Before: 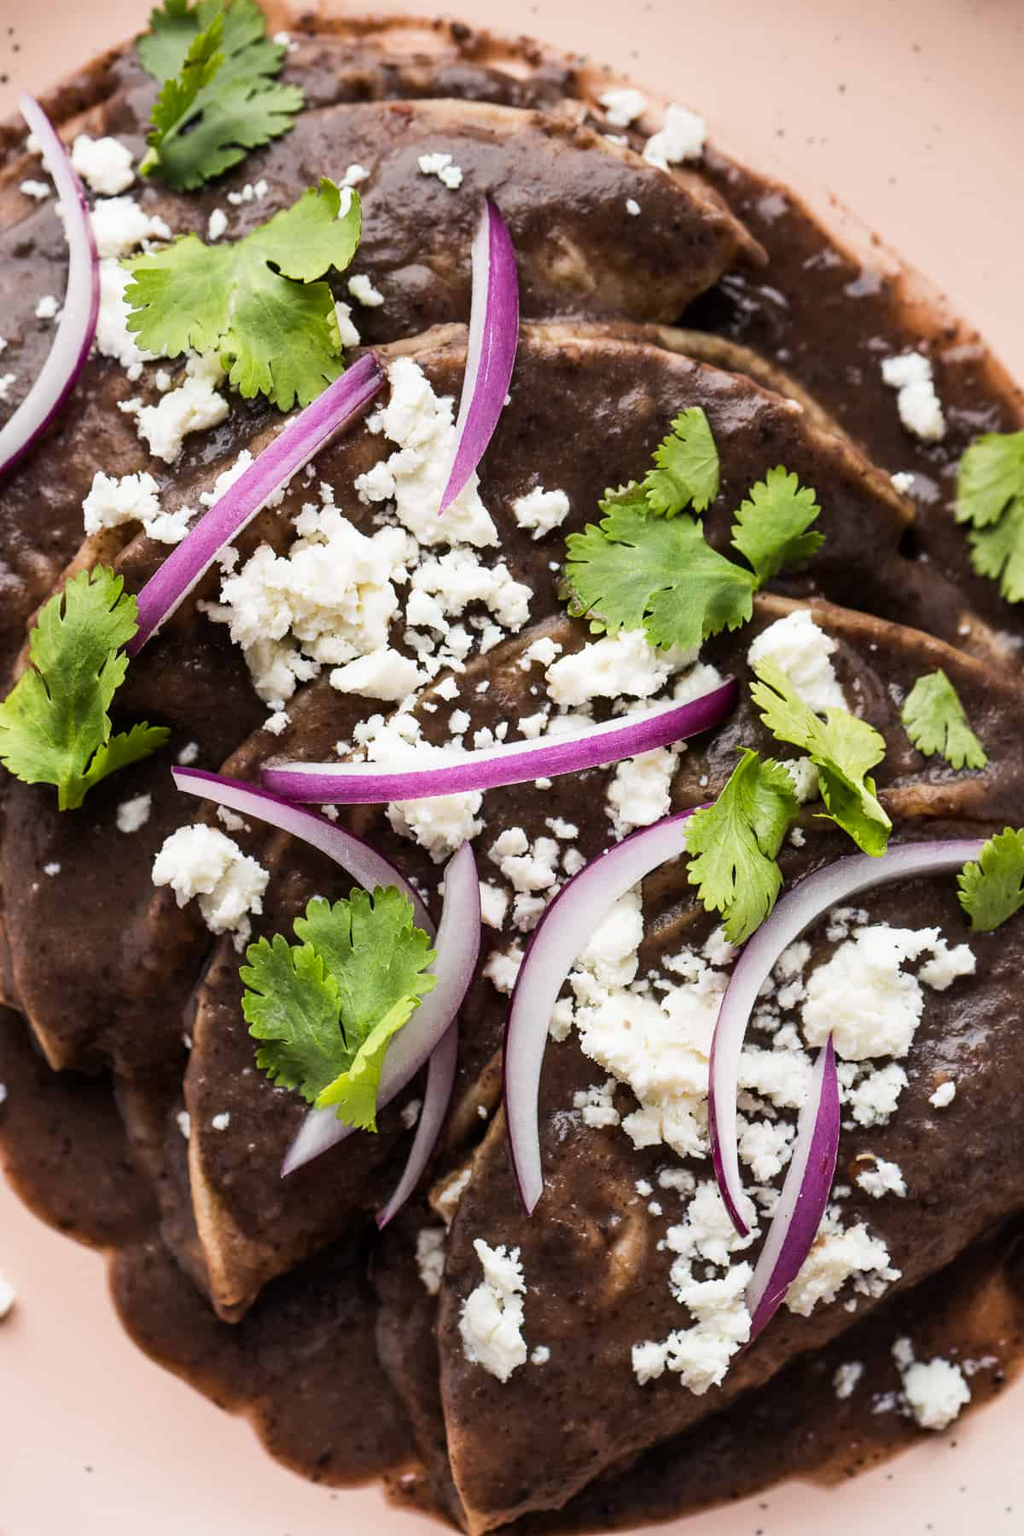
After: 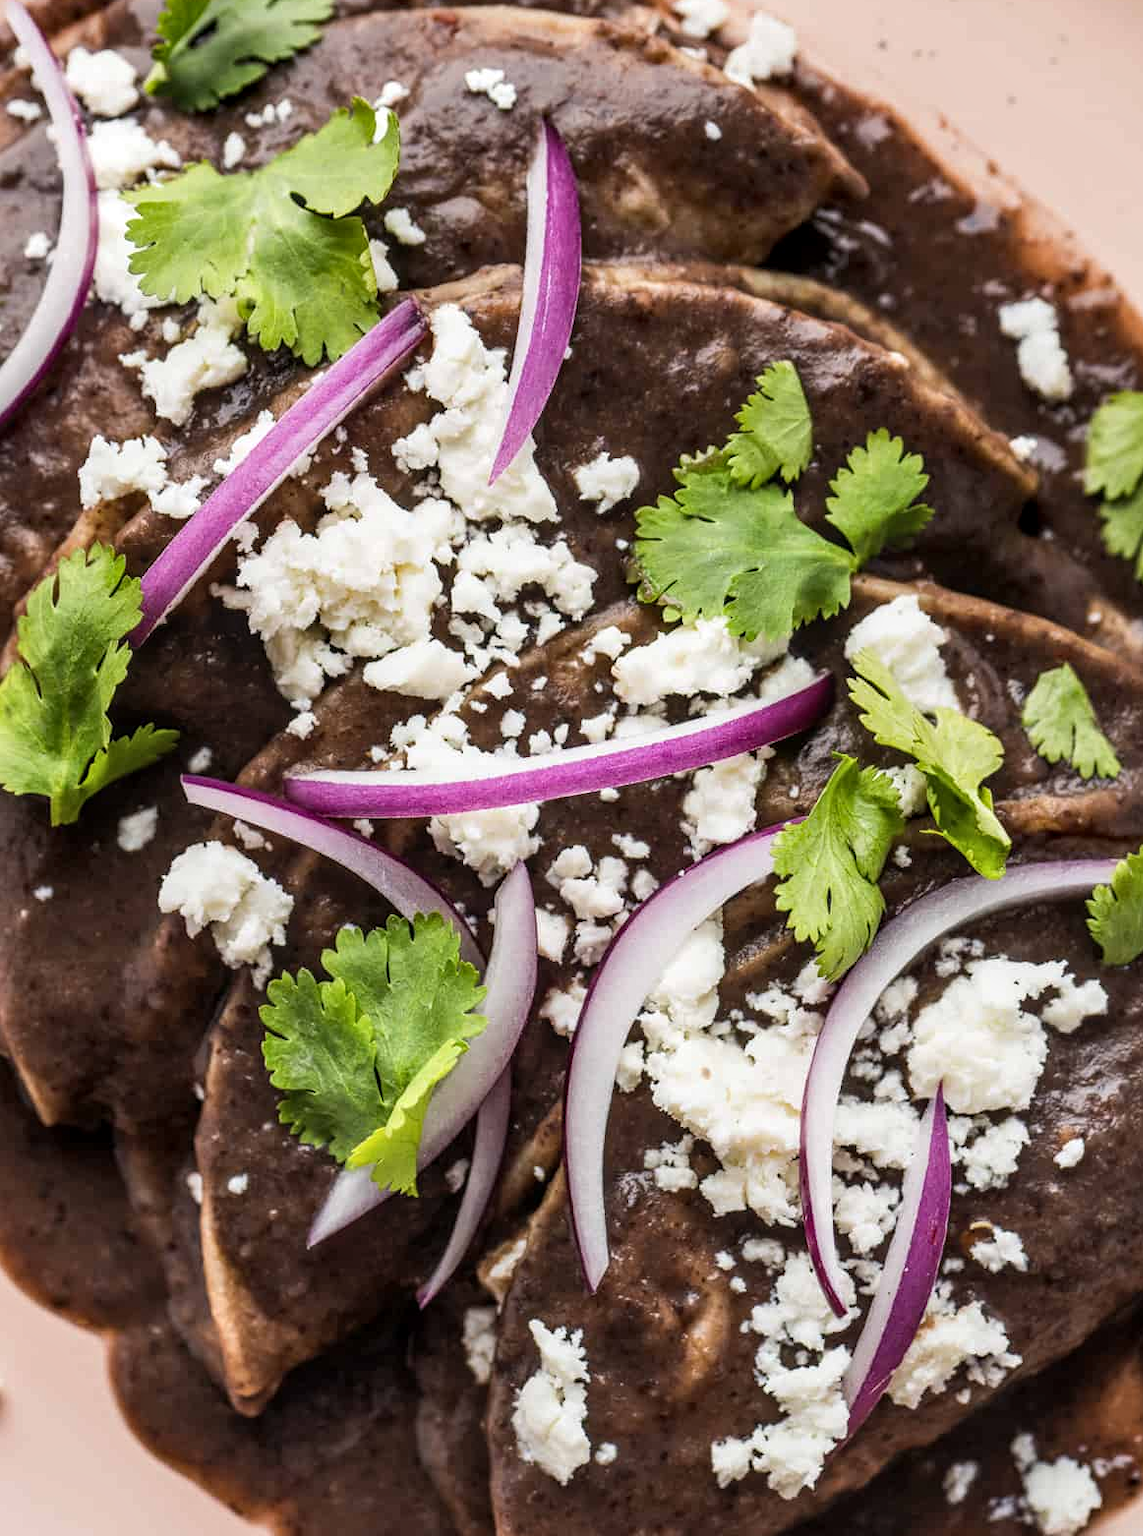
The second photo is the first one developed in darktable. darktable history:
crop: left 1.421%, top 6.155%, right 1.586%, bottom 7.064%
local contrast: on, module defaults
